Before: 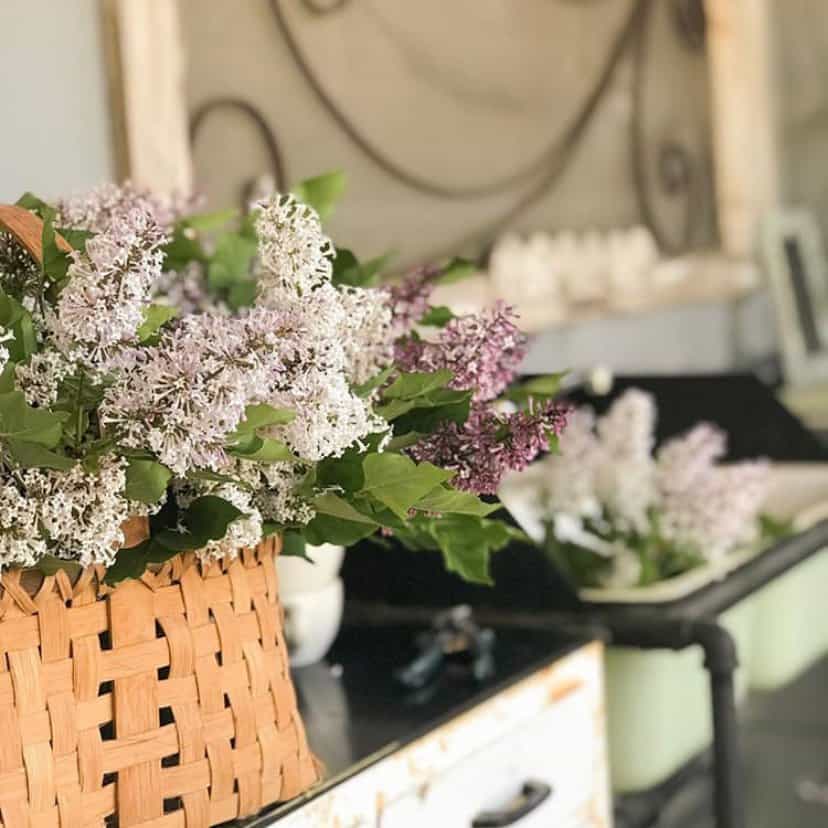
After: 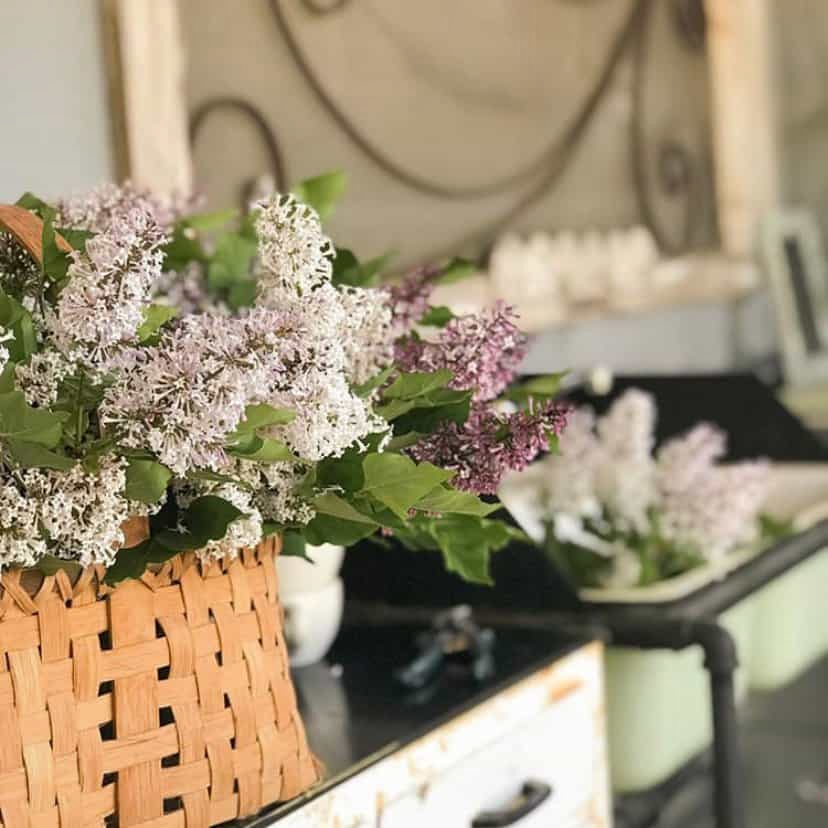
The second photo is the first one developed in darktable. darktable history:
shadows and highlights: shadows 49, highlights -41, soften with gaussian
color balance rgb: on, module defaults
